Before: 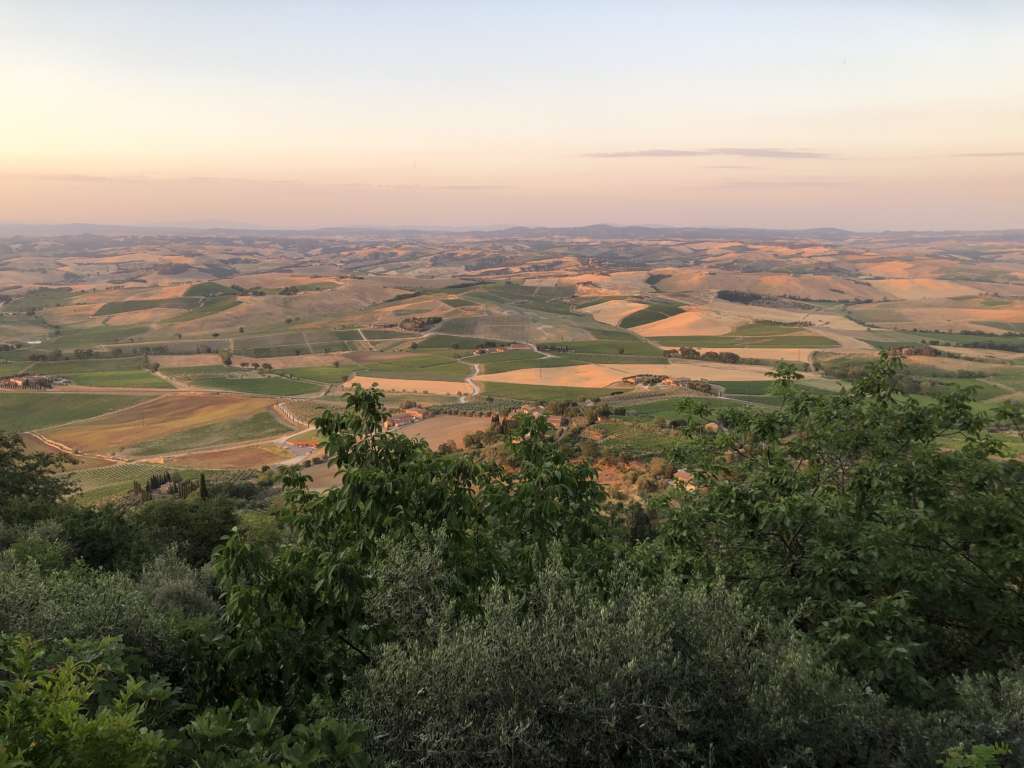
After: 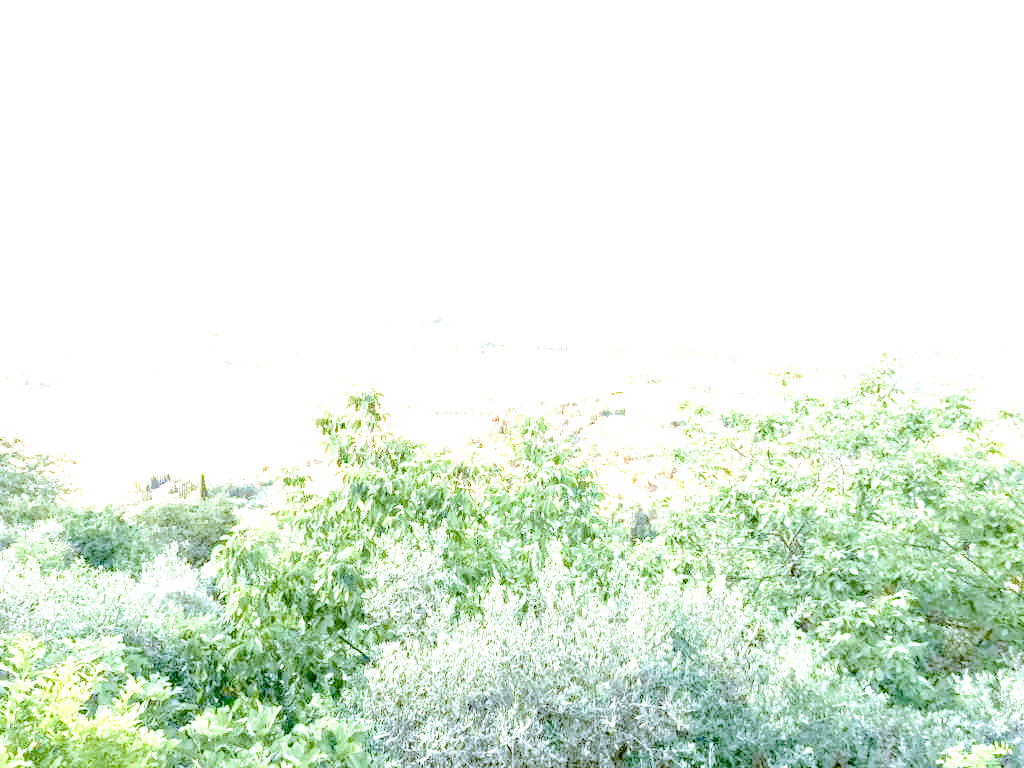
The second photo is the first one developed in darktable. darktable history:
local contrast: on, module defaults
color calibration: x 0.37, y 0.382, temperature 4313.32 K
denoise (profiled): preserve shadows 1.52, scattering 0.002, a [-1, 0, 0], compensate highlight preservation false
haze removal: compatibility mode true, adaptive false
highlight reconstruction: on, module defaults
lens correction: scale 1, crop 1, focal 35, aperture 2.8, distance 1.17, camera "Canon EOS RP", lens "Canon RF 35mm F1.8 MACRO IS STM"
velvia: on, module defaults
exposure: black level correction 0, exposure 1.975 EV, compensate exposure bias true, compensate highlight preservation false
color balance rgb: perceptual saturation grading › global saturation 35%, perceptual saturation grading › highlights -25%, perceptual saturation grading › shadows 50%
